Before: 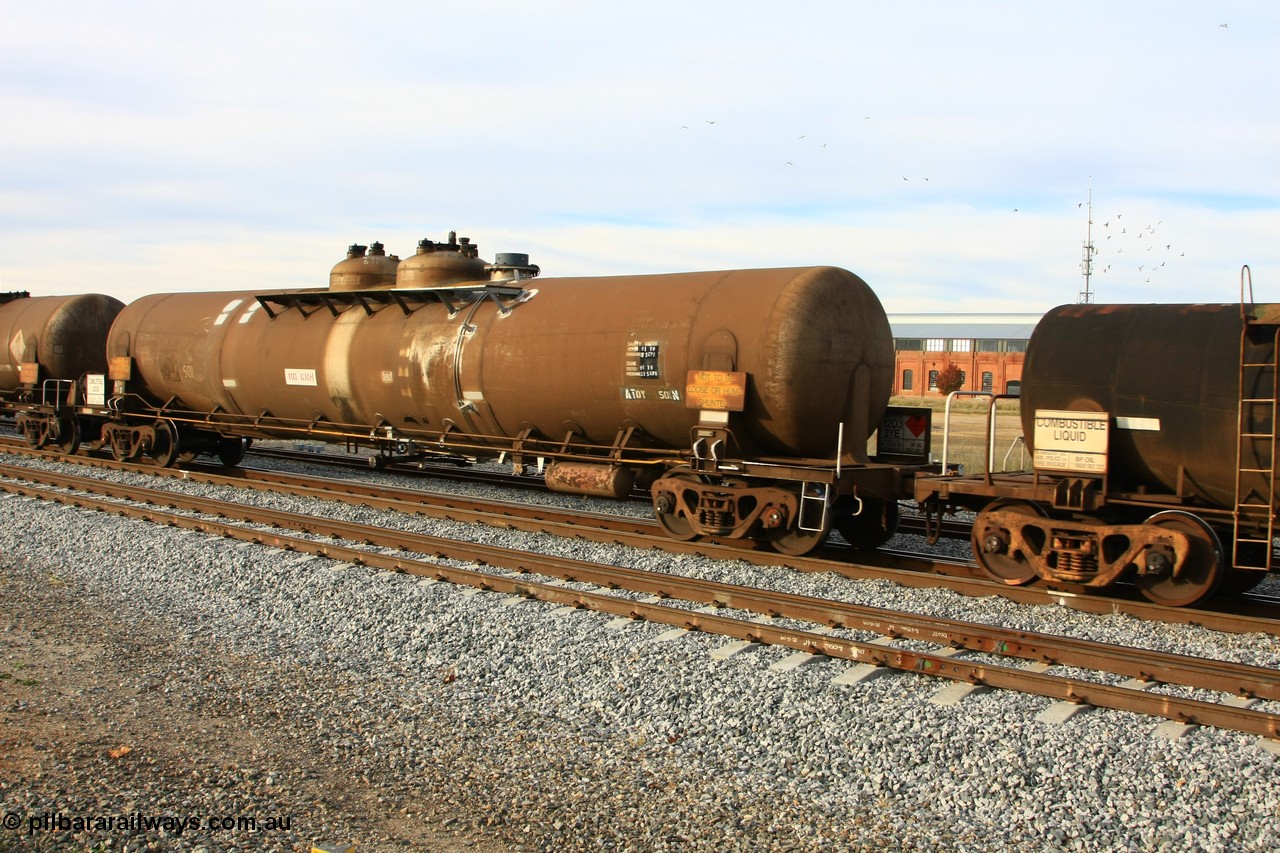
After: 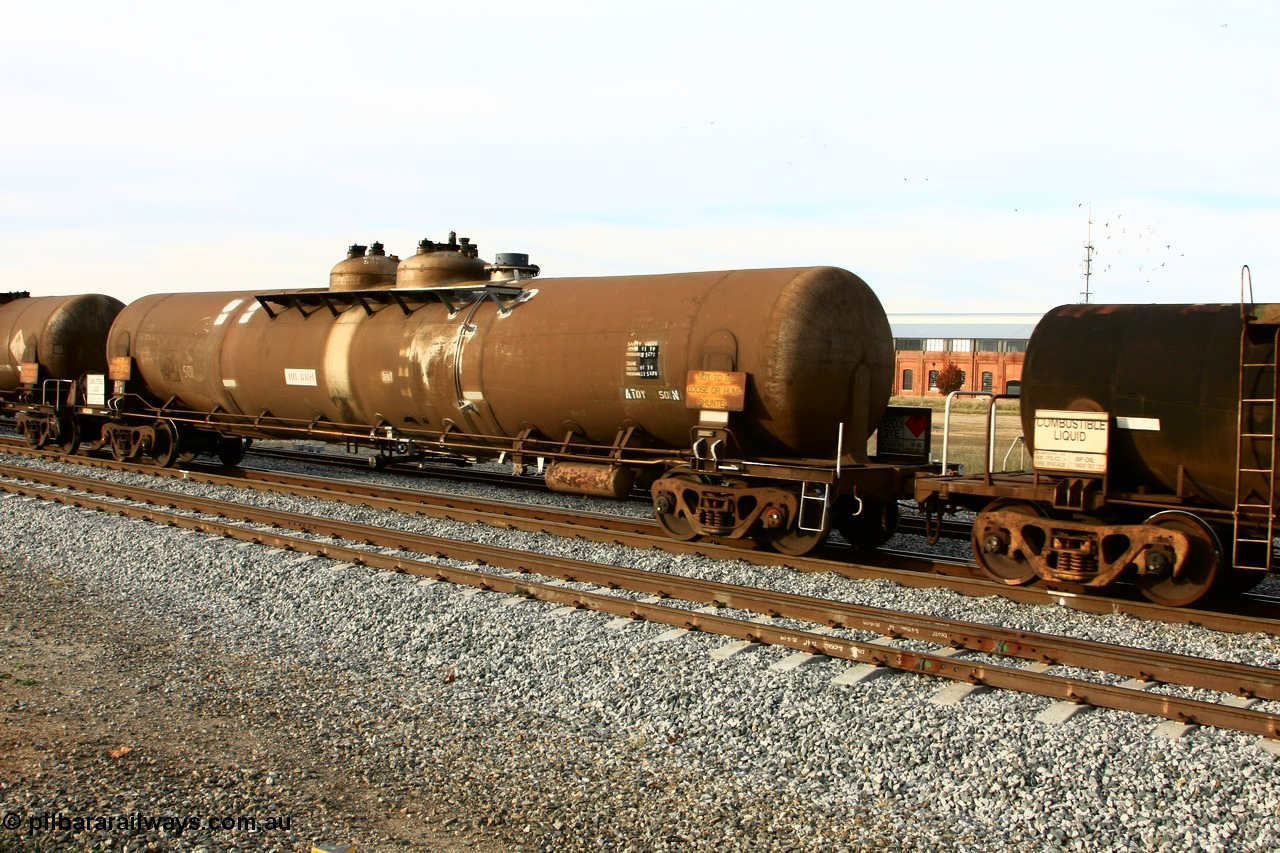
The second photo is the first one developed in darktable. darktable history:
shadows and highlights: shadows -62.79, white point adjustment -5.26, highlights 61.09
